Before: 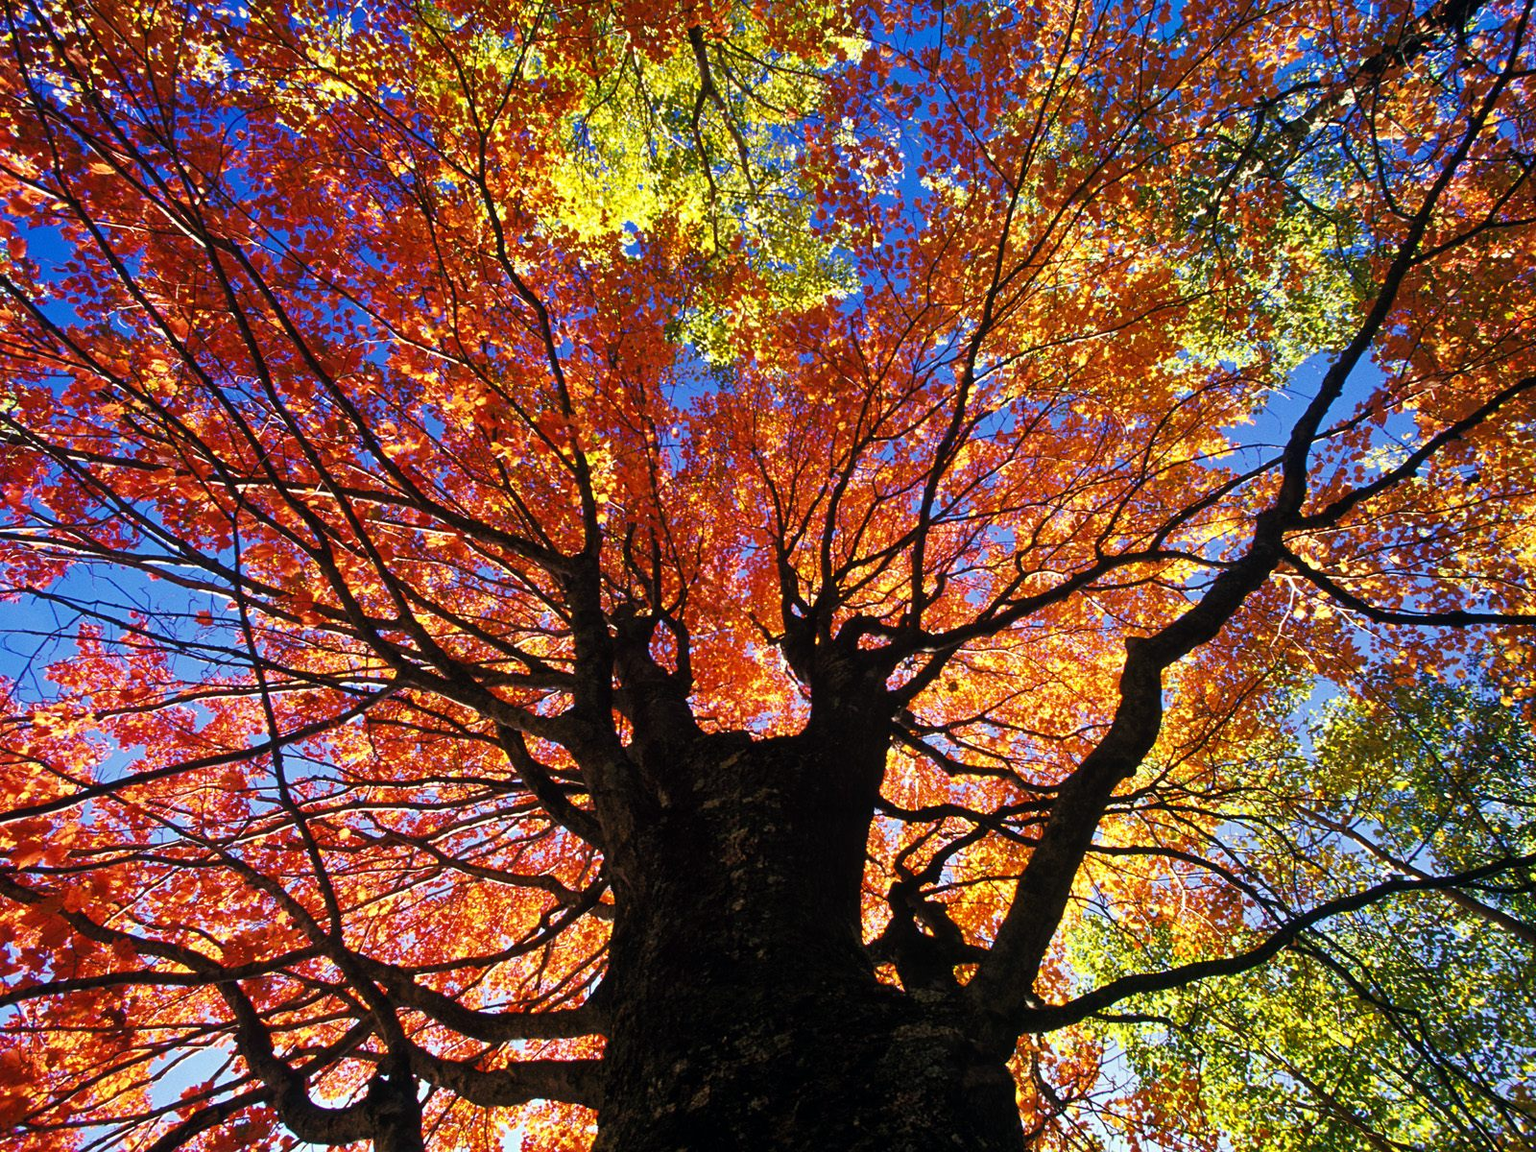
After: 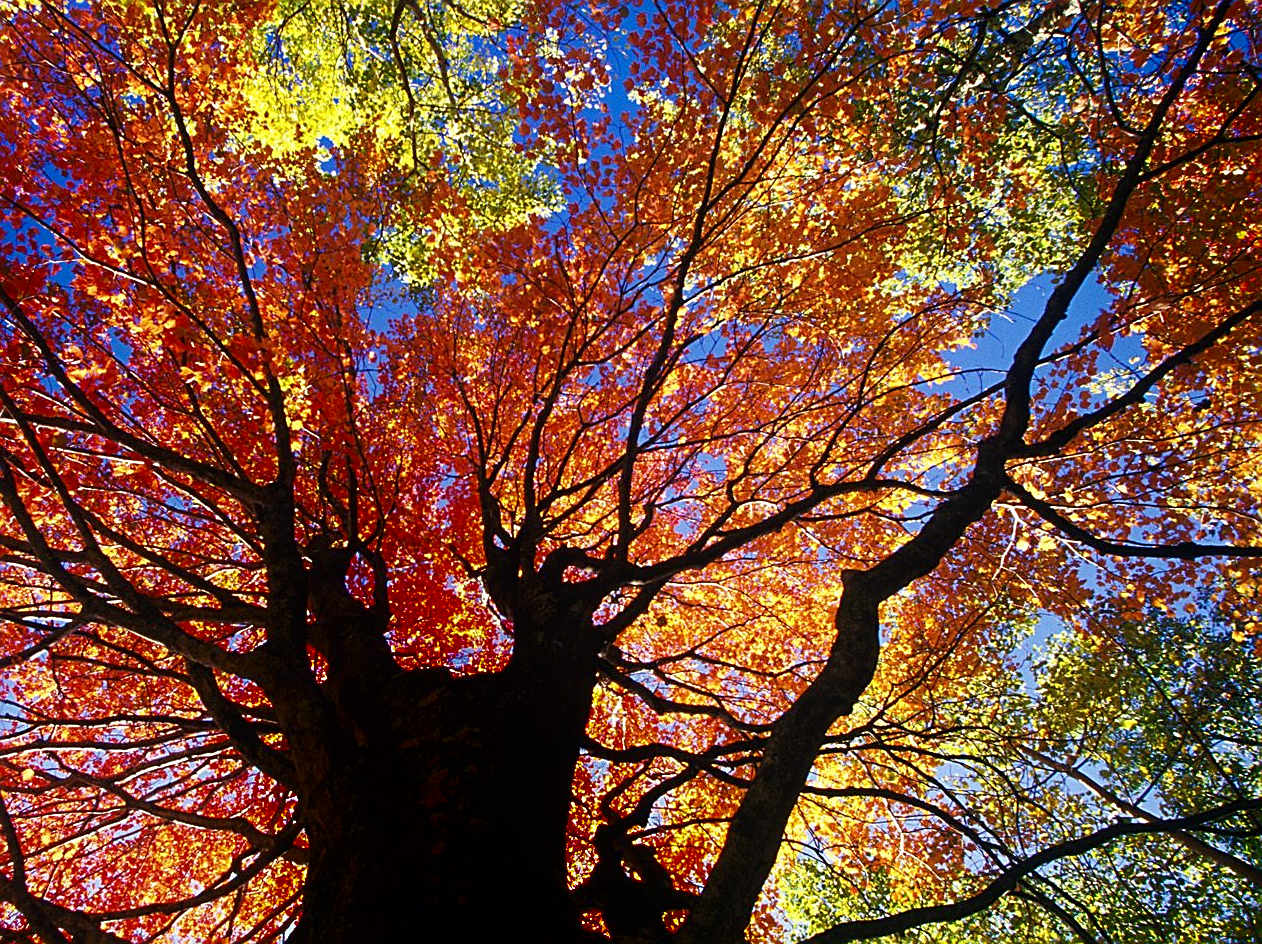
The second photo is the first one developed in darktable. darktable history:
shadows and highlights: shadows -88.03, highlights -35.45, shadows color adjustment 99.15%, highlights color adjustment 0%, soften with gaussian
sharpen: on, module defaults
crop and rotate: left 20.74%, top 7.912%, right 0.375%, bottom 13.378%
